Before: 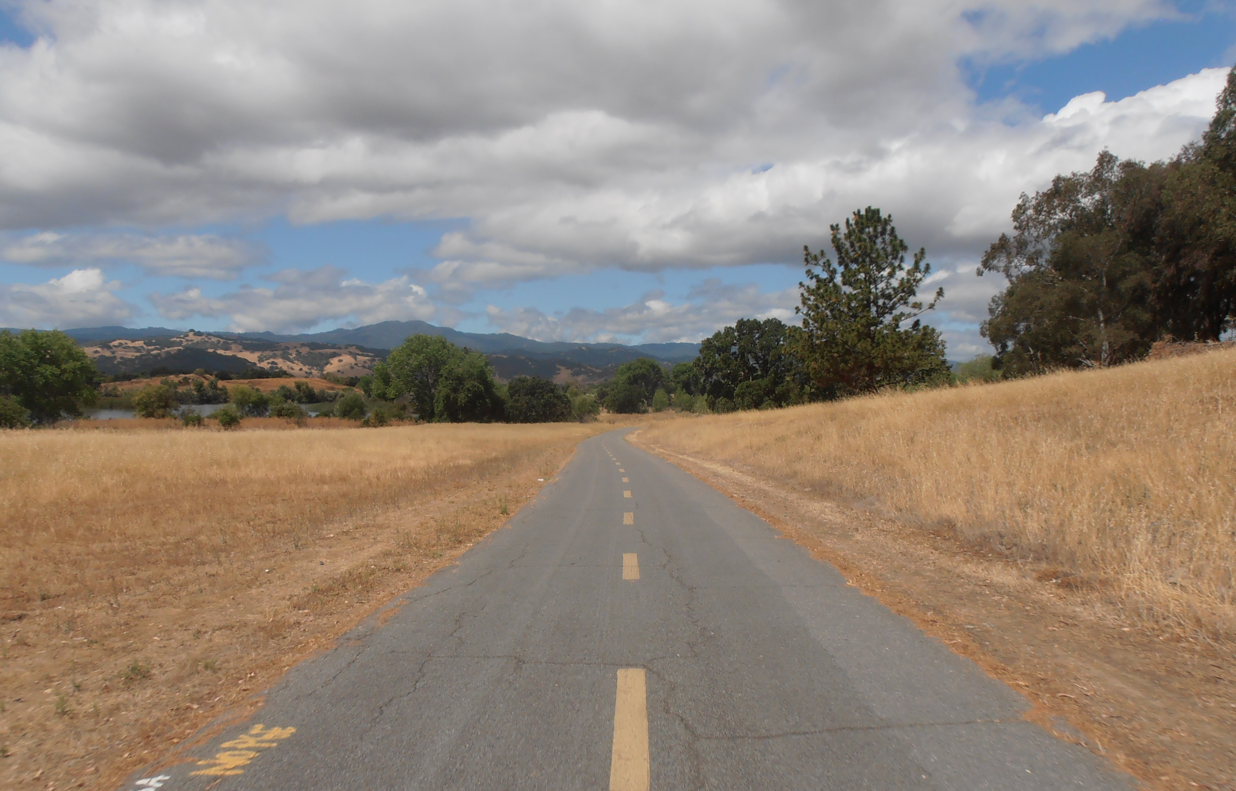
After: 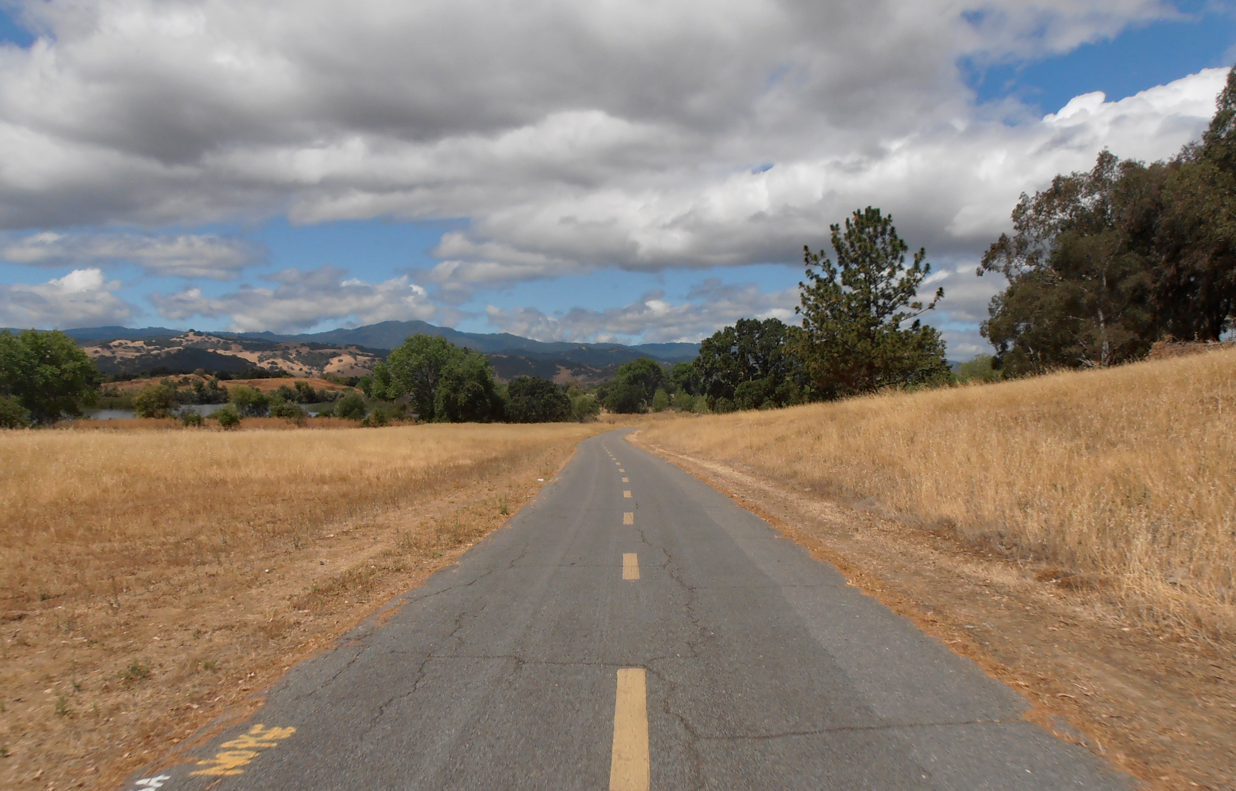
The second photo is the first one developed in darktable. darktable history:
local contrast: mode bilateral grid, contrast 20, coarseness 50, detail 120%, midtone range 0.2
haze removal: adaptive false
